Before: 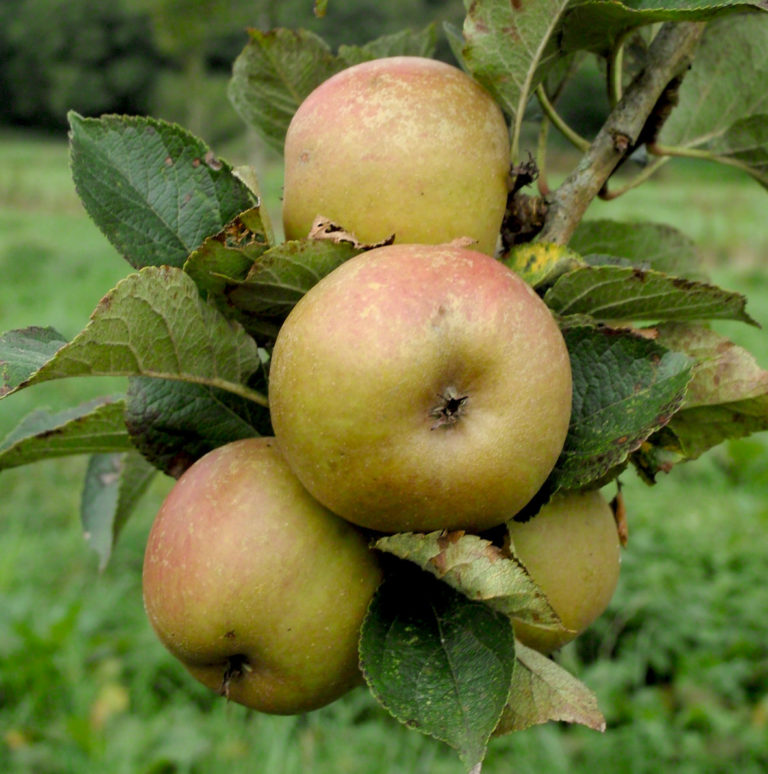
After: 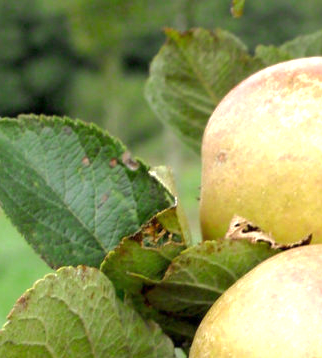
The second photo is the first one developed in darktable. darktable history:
crop and rotate: left 10.817%, top 0.062%, right 47.194%, bottom 53.626%
exposure: black level correction 0, exposure 1 EV, compensate exposure bias true, compensate highlight preservation false
tone curve: curves: ch0 [(0, 0) (0.568, 0.517) (0.8, 0.717) (1, 1)]
